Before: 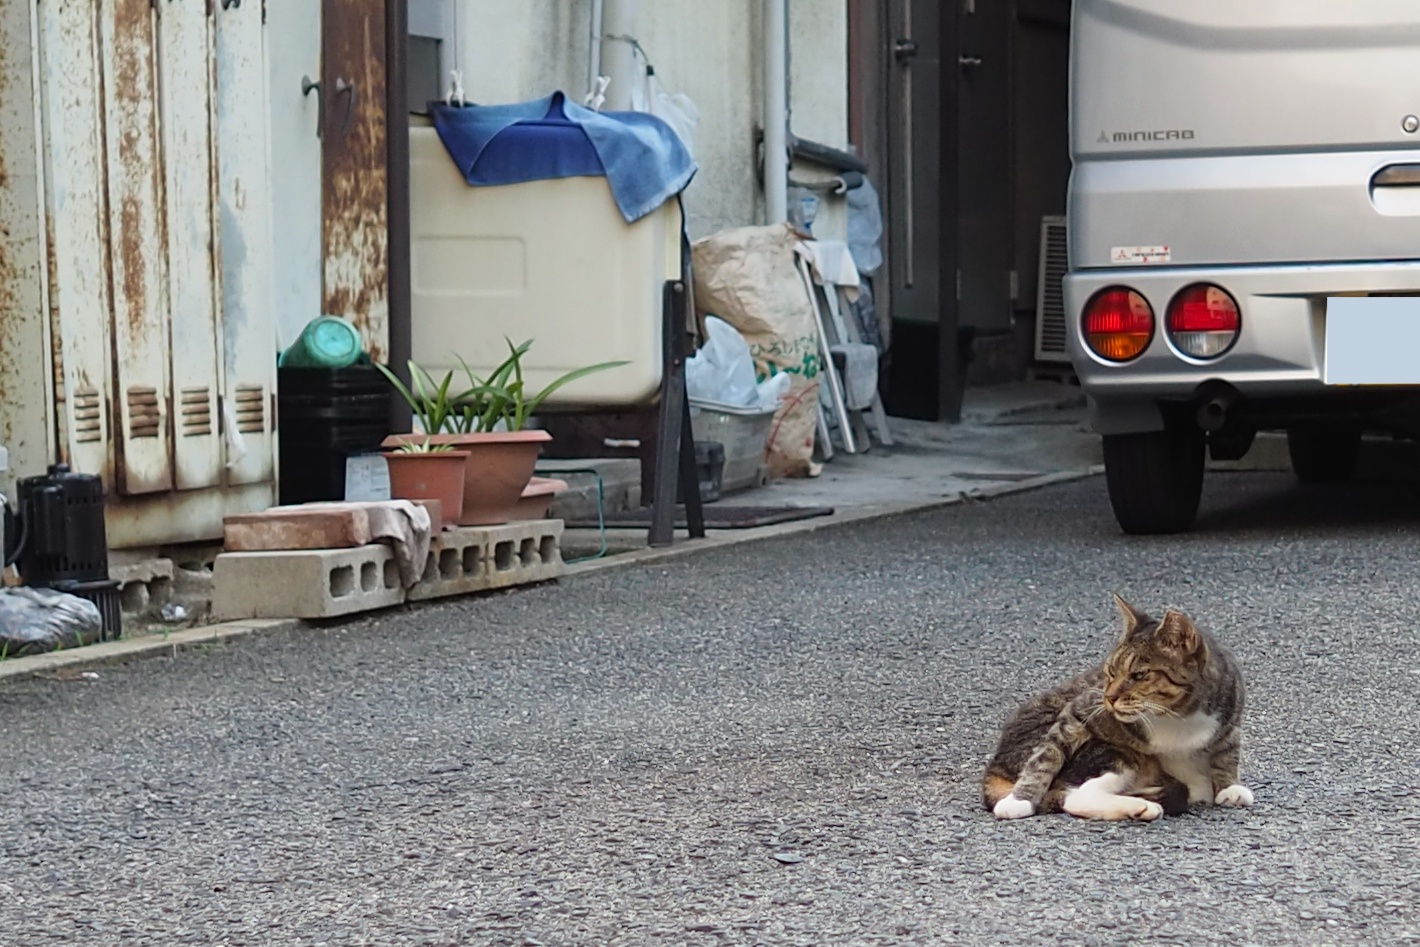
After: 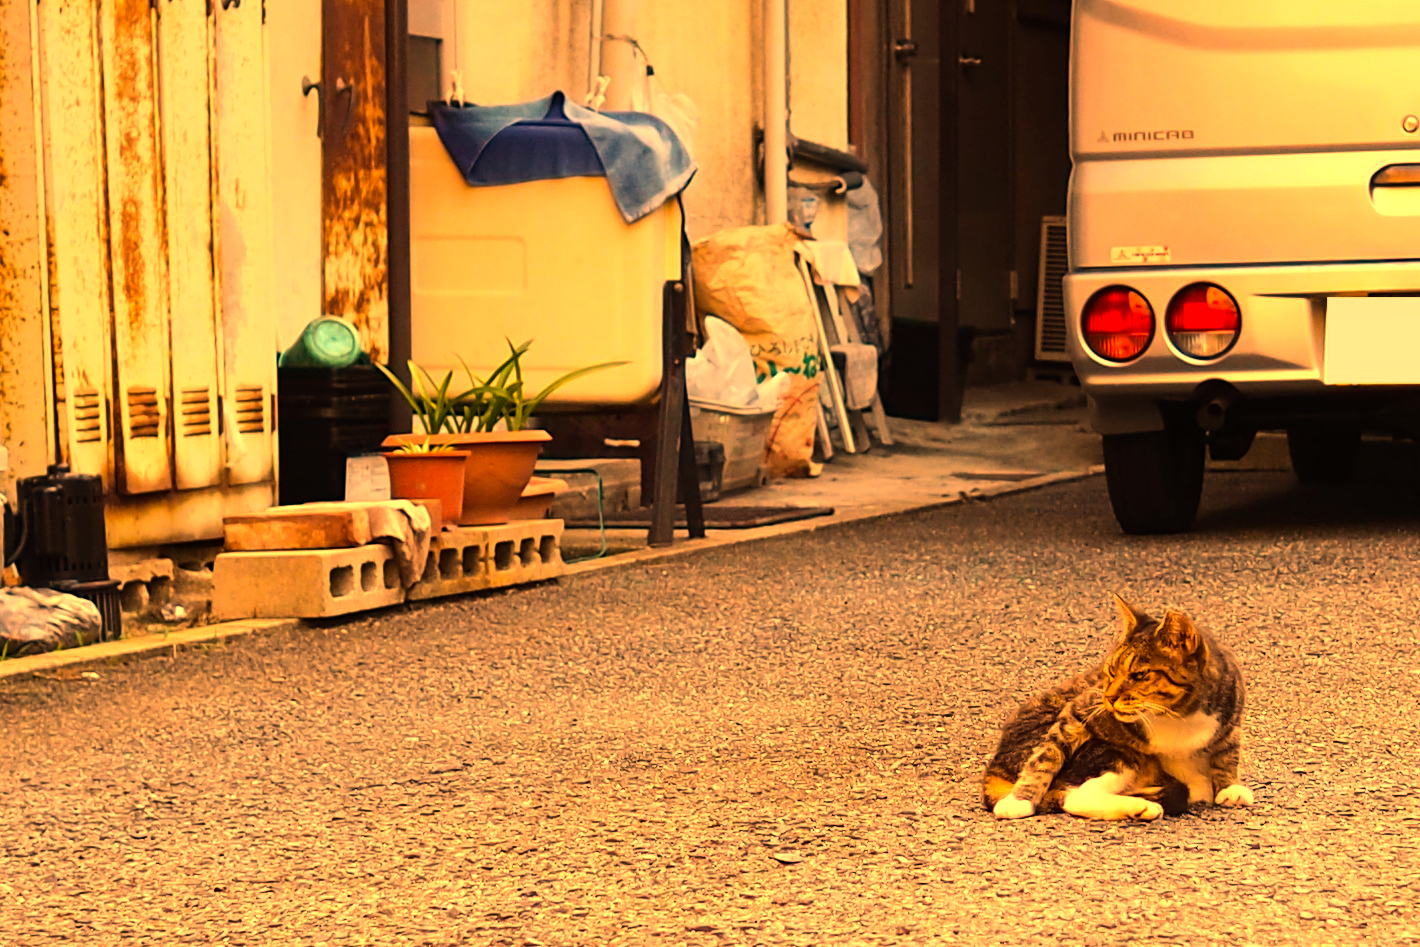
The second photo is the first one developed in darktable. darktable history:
color balance rgb: perceptual saturation grading › global saturation 25%, global vibrance 20%
white balance: red 1.467, blue 0.684
tone equalizer: -8 EV -0.75 EV, -7 EV -0.7 EV, -6 EV -0.6 EV, -5 EV -0.4 EV, -3 EV 0.4 EV, -2 EV 0.6 EV, -1 EV 0.7 EV, +0 EV 0.75 EV, edges refinement/feathering 500, mask exposure compensation -1.57 EV, preserve details no
graduated density: density 0.38 EV, hardness 21%, rotation -6.11°, saturation 32%
